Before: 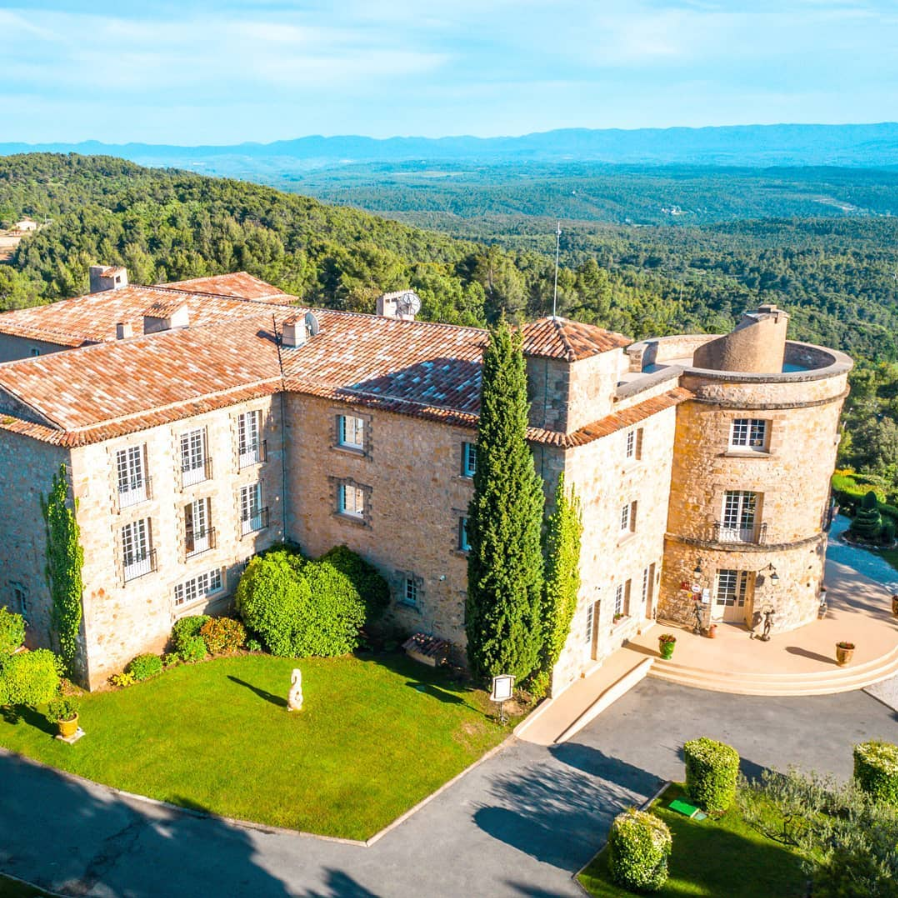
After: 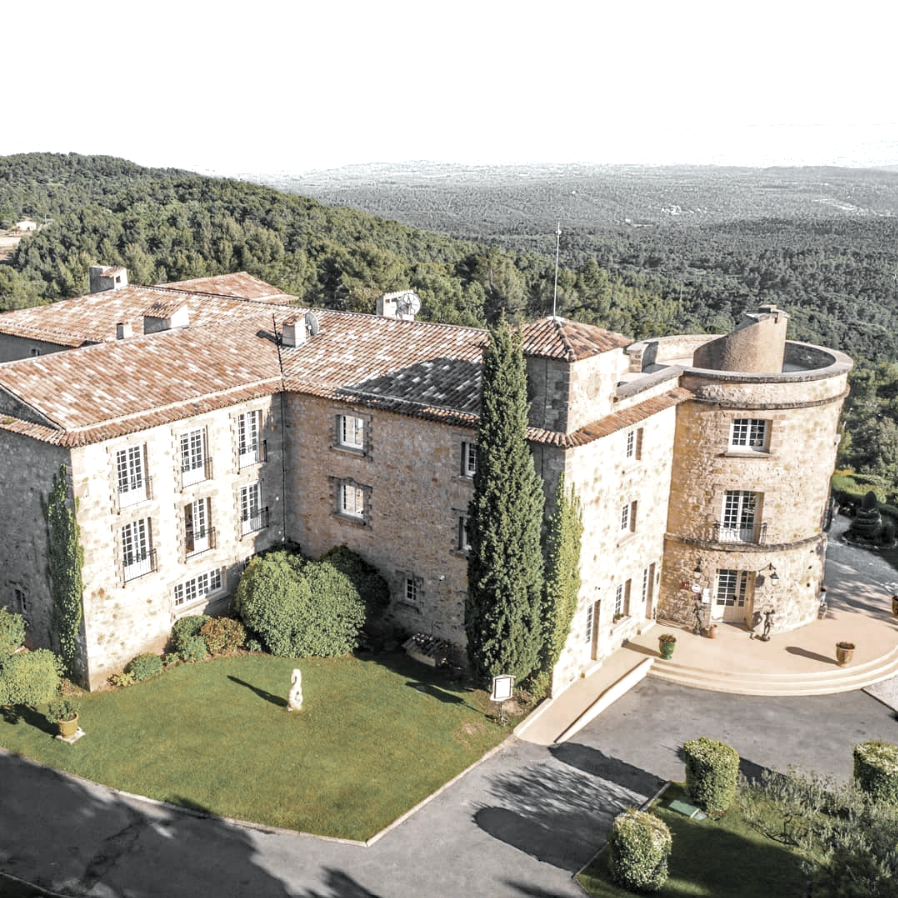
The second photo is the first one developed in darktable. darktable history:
color zones: curves: ch0 [(0, 0.613) (0.01, 0.613) (0.245, 0.448) (0.498, 0.529) (0.642, 0.665) (0.879, 0.777) (0.99, 0.613)]; ch1 [(0, 0.035) (0.121, 0.189) (0.259, 0.197) (0.415, 0.061) (0.589, 0.022) (0.732, 0.022) (0.857, 0.026) (0.991, 0.053)]
shadows and highlights: radius 121.13, shadows 21.4, white point adjustment -9.72, highlights -14.39, soften with gaussian
exposure: black level correction 0, exposure 0.5 EV, compensate highlight preservation false
haze removal: strength 0.29, distance 0.25, compatibility mode true, adaptive false
